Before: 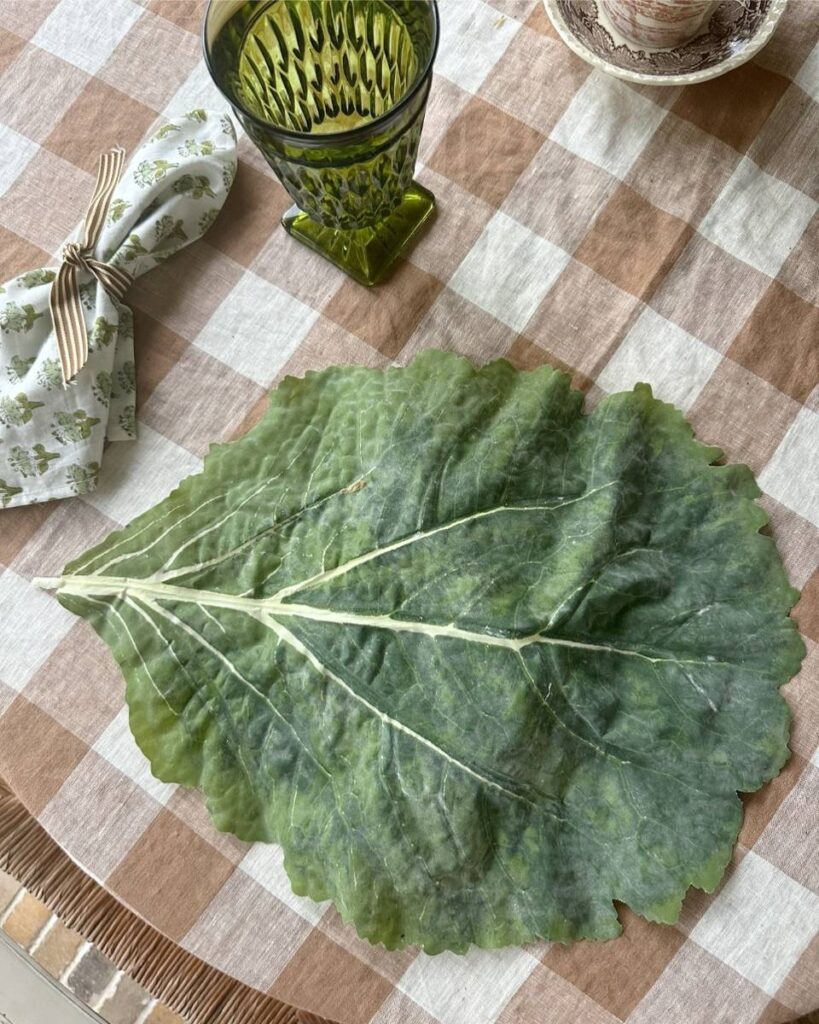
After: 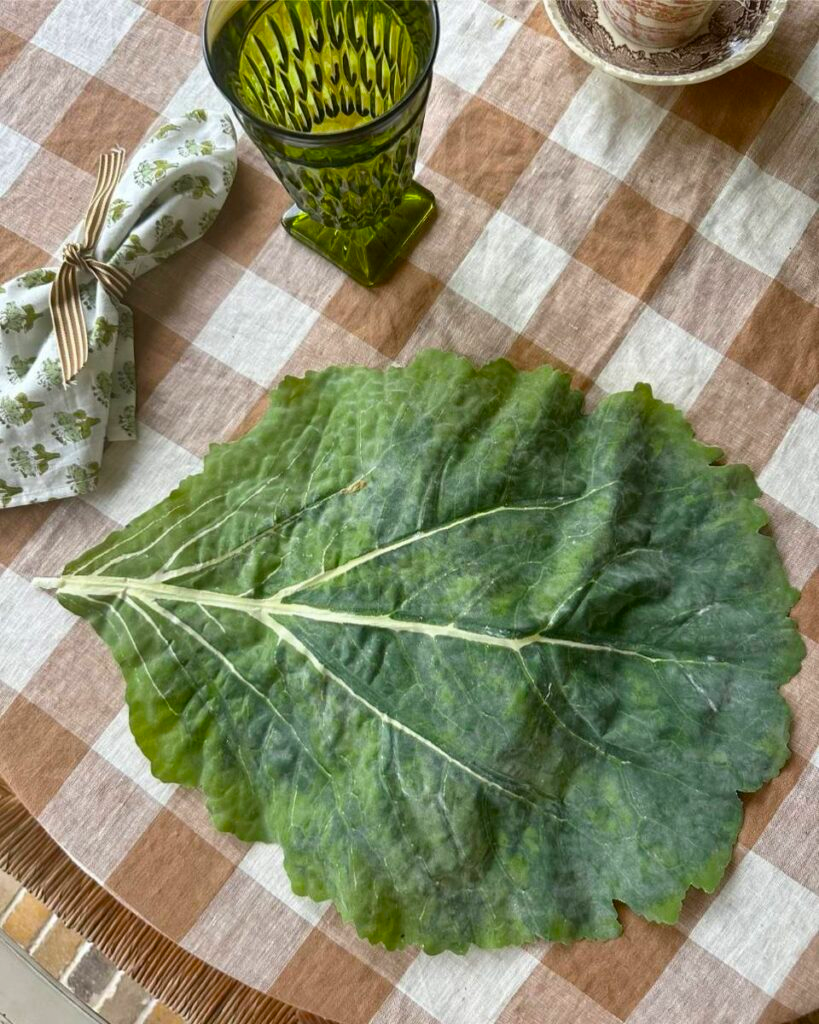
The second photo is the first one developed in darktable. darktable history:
shadows and highlights: low approximation 0.01, soften with gaussian
vibrance: vibrance 95.34%
color balance rgb: perceptual saturation grading › global saturation 20%, global vibrance 20%
